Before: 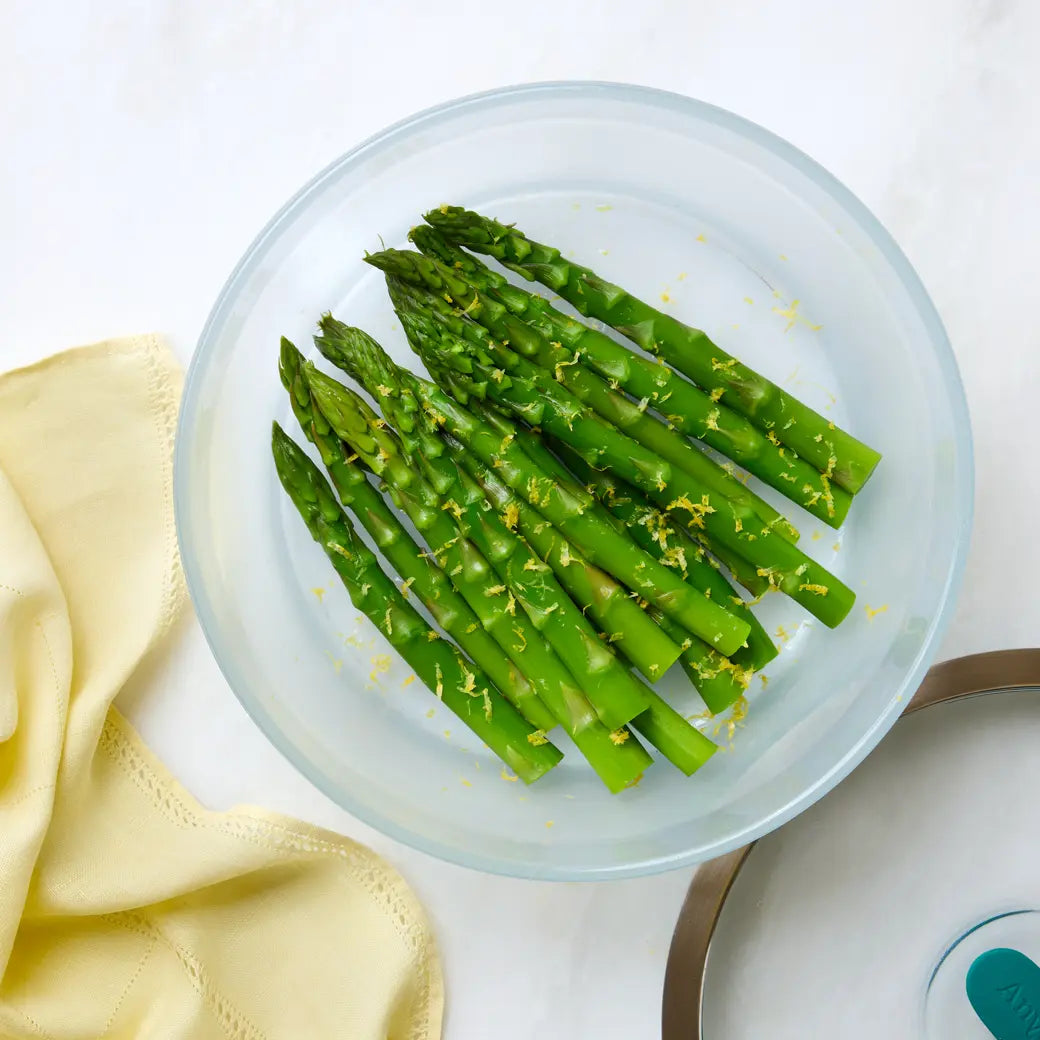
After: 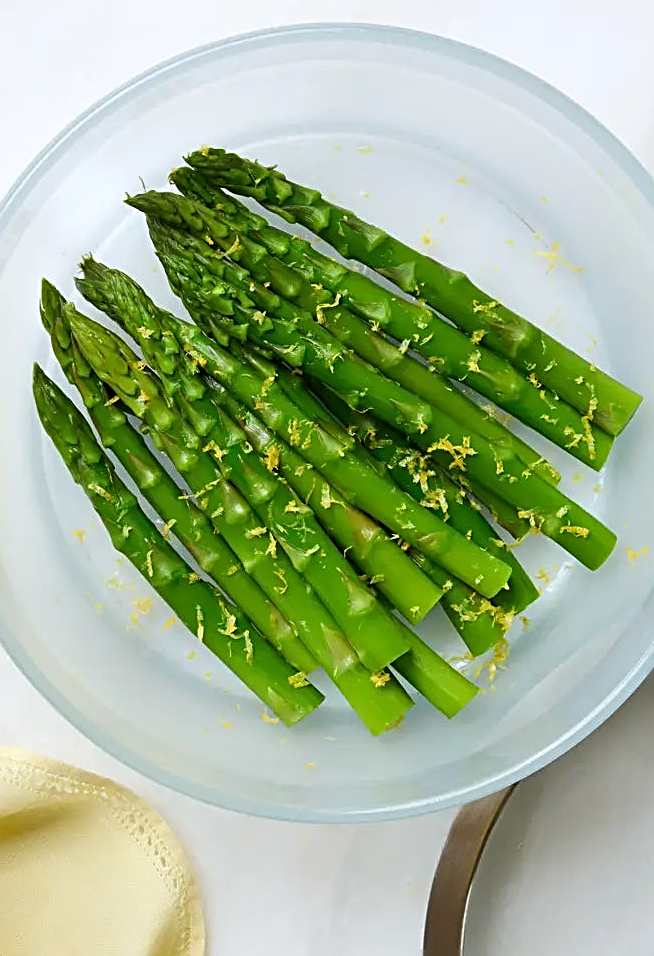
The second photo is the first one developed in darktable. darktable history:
crop and rotate: left 23.01%, top 5.633%, right 14.09%, bottom 2.361%
sharpen: radius 2.621, amount 0.691
